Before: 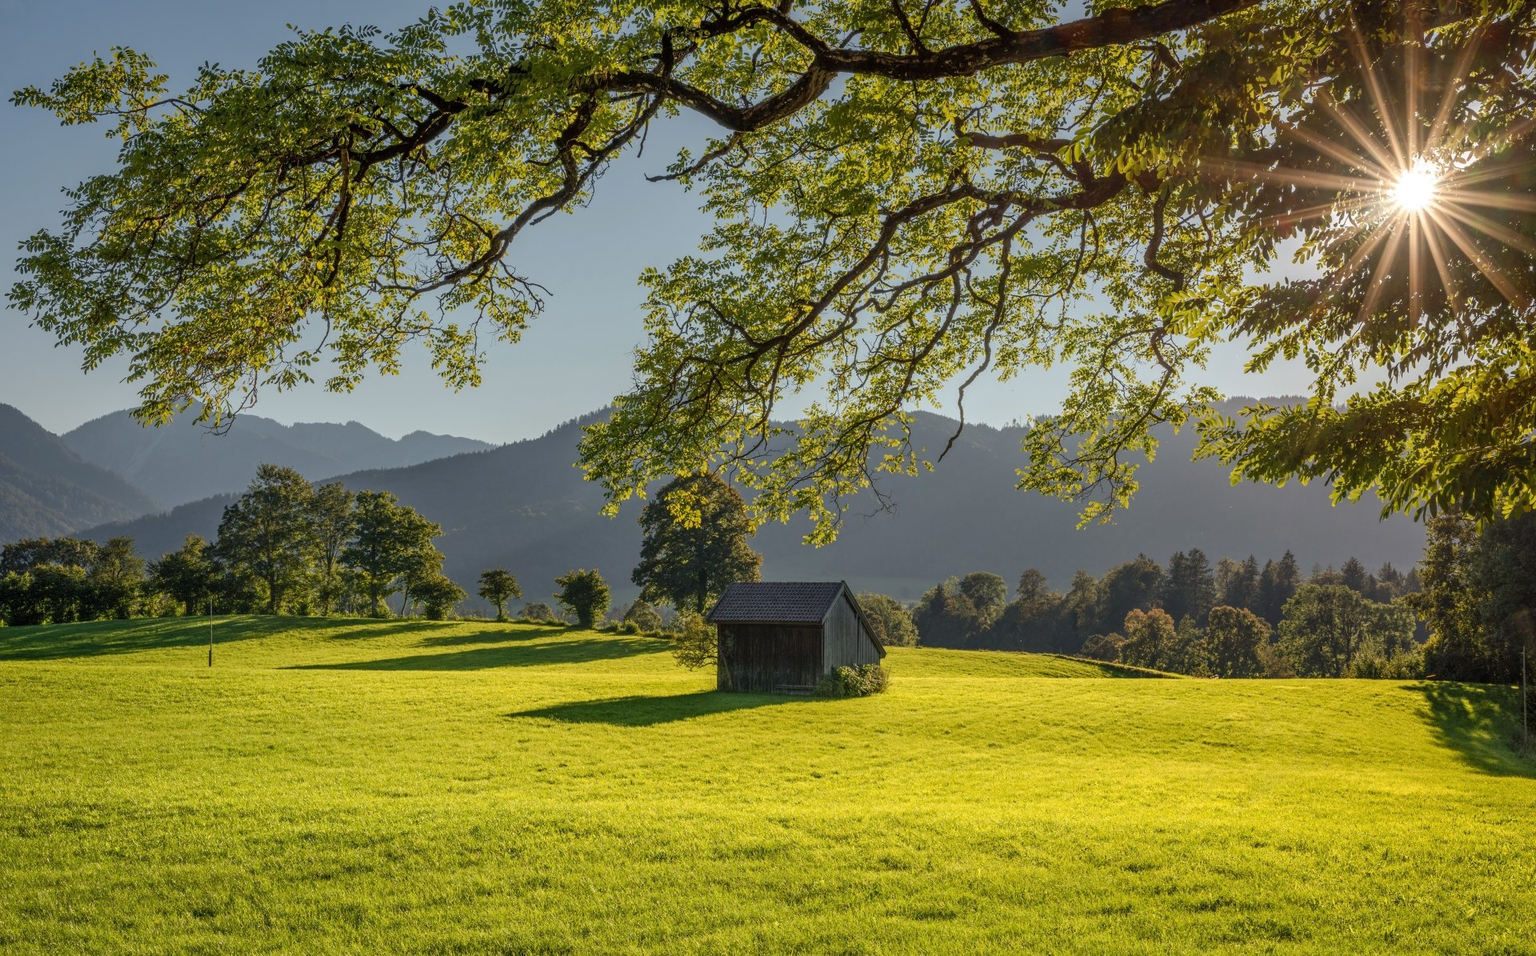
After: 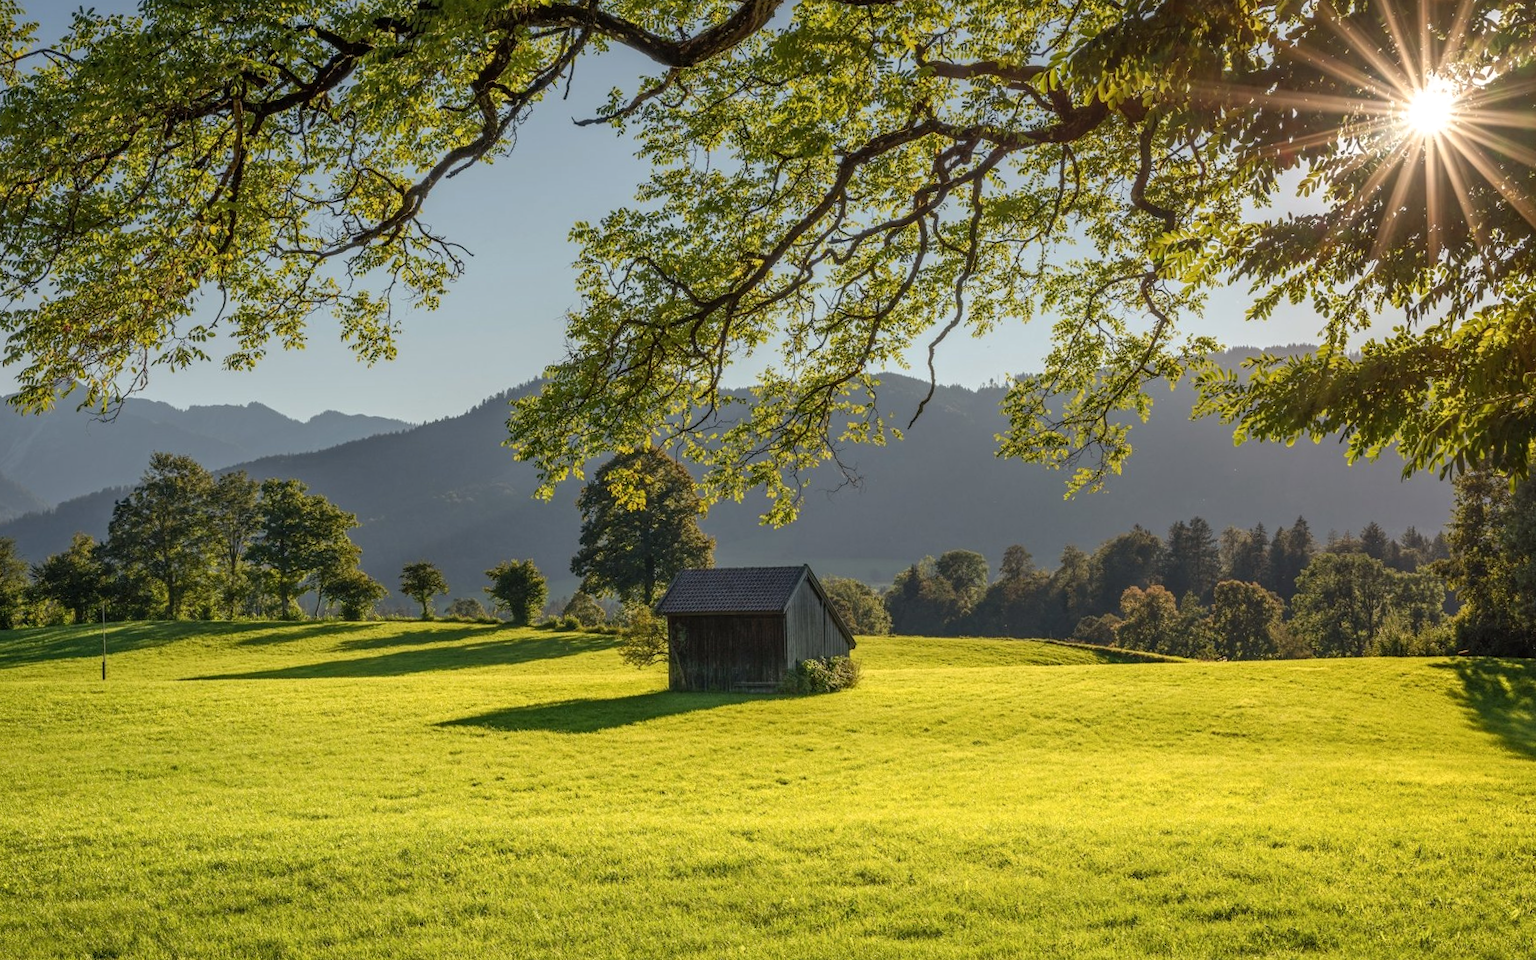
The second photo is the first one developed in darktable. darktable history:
levels: levels [0, 0.492, 0.984]
shadows and highlights: shadows 1.03, highlights 40.17
crop and rotate: angle 1.63°, left 6.102%, top 5.674%
